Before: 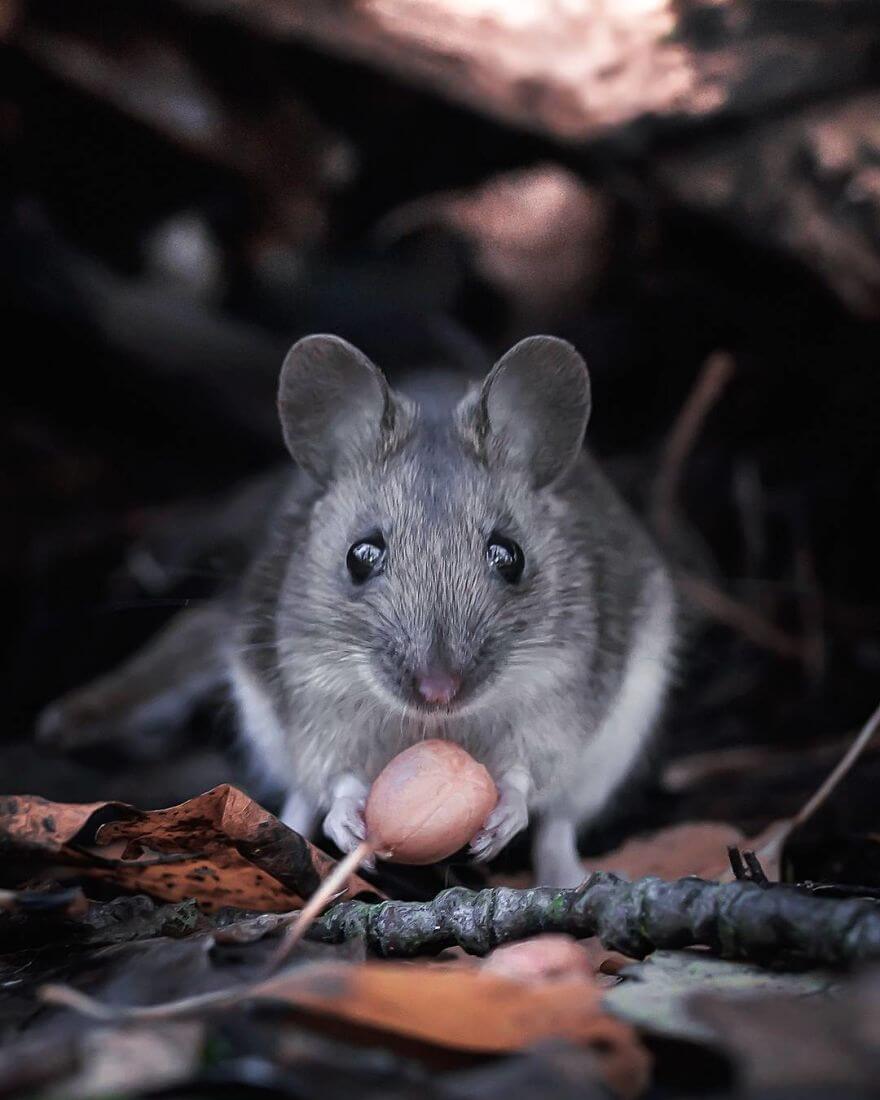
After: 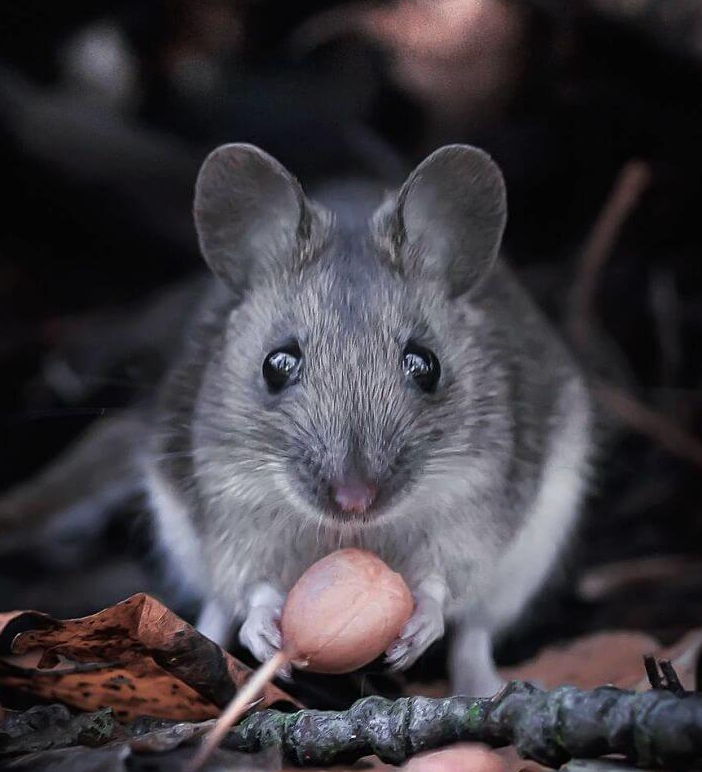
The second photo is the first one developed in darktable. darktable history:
crop: left 9.566%, top 17.425%, right 10.593%, bottom 12.33%
